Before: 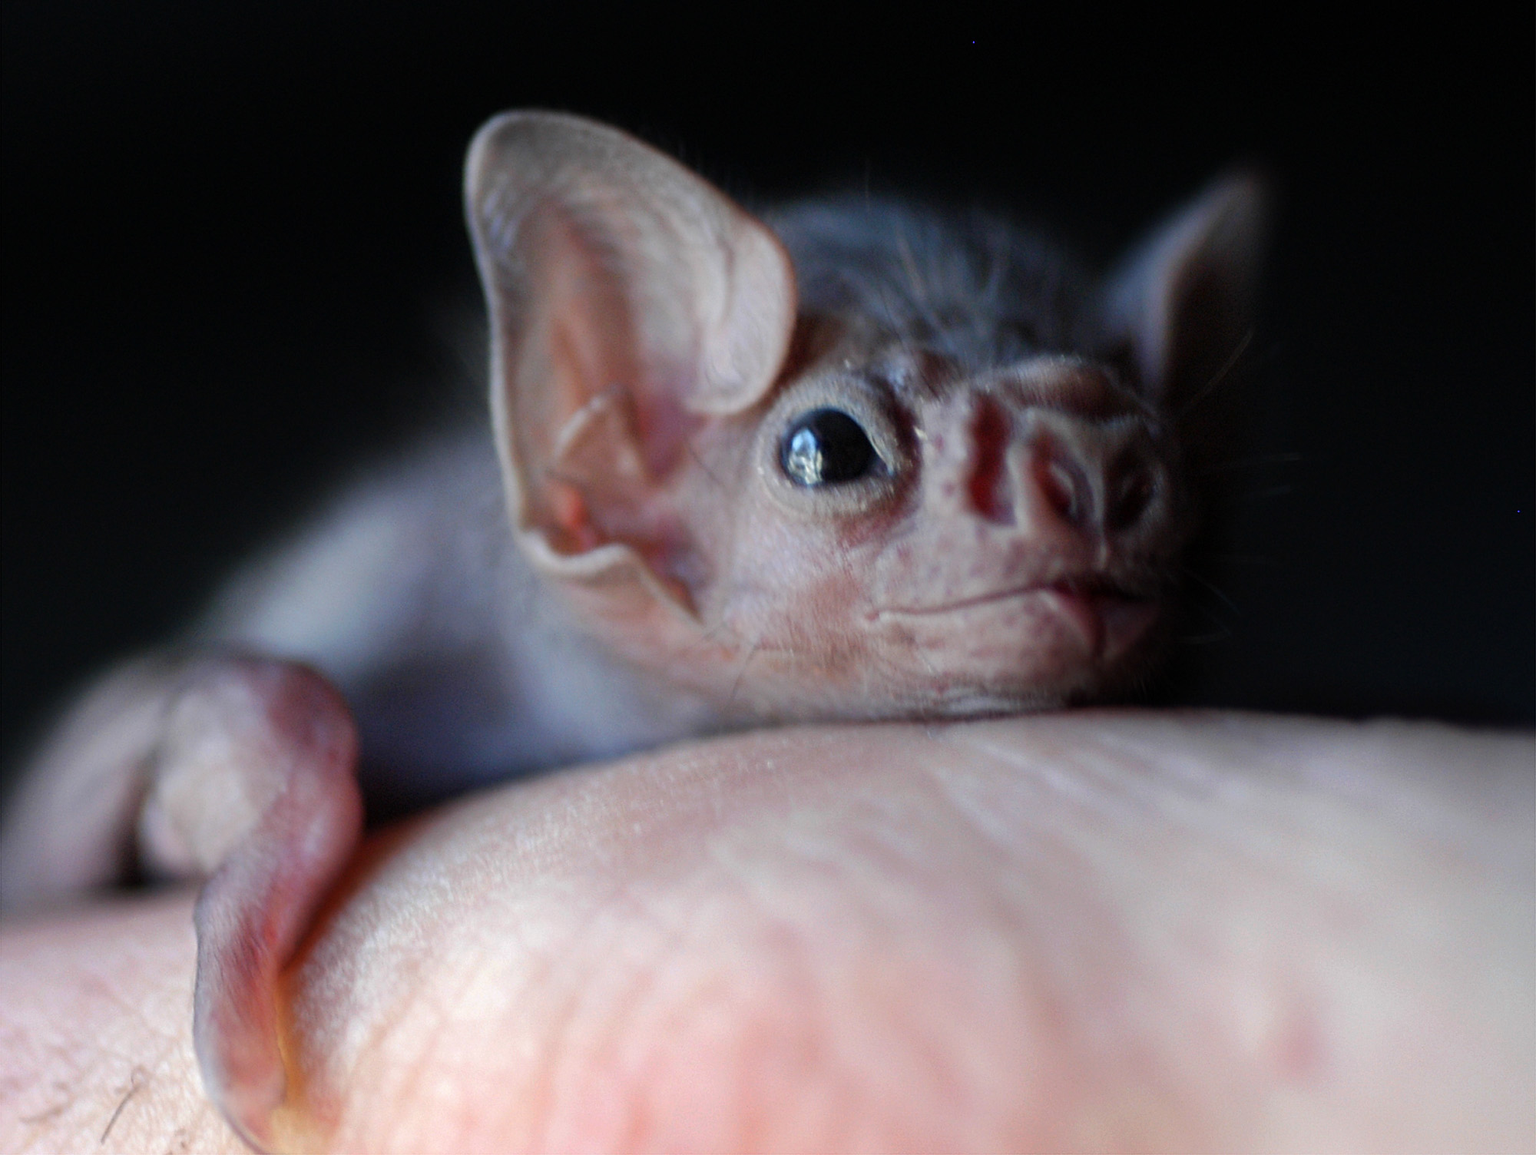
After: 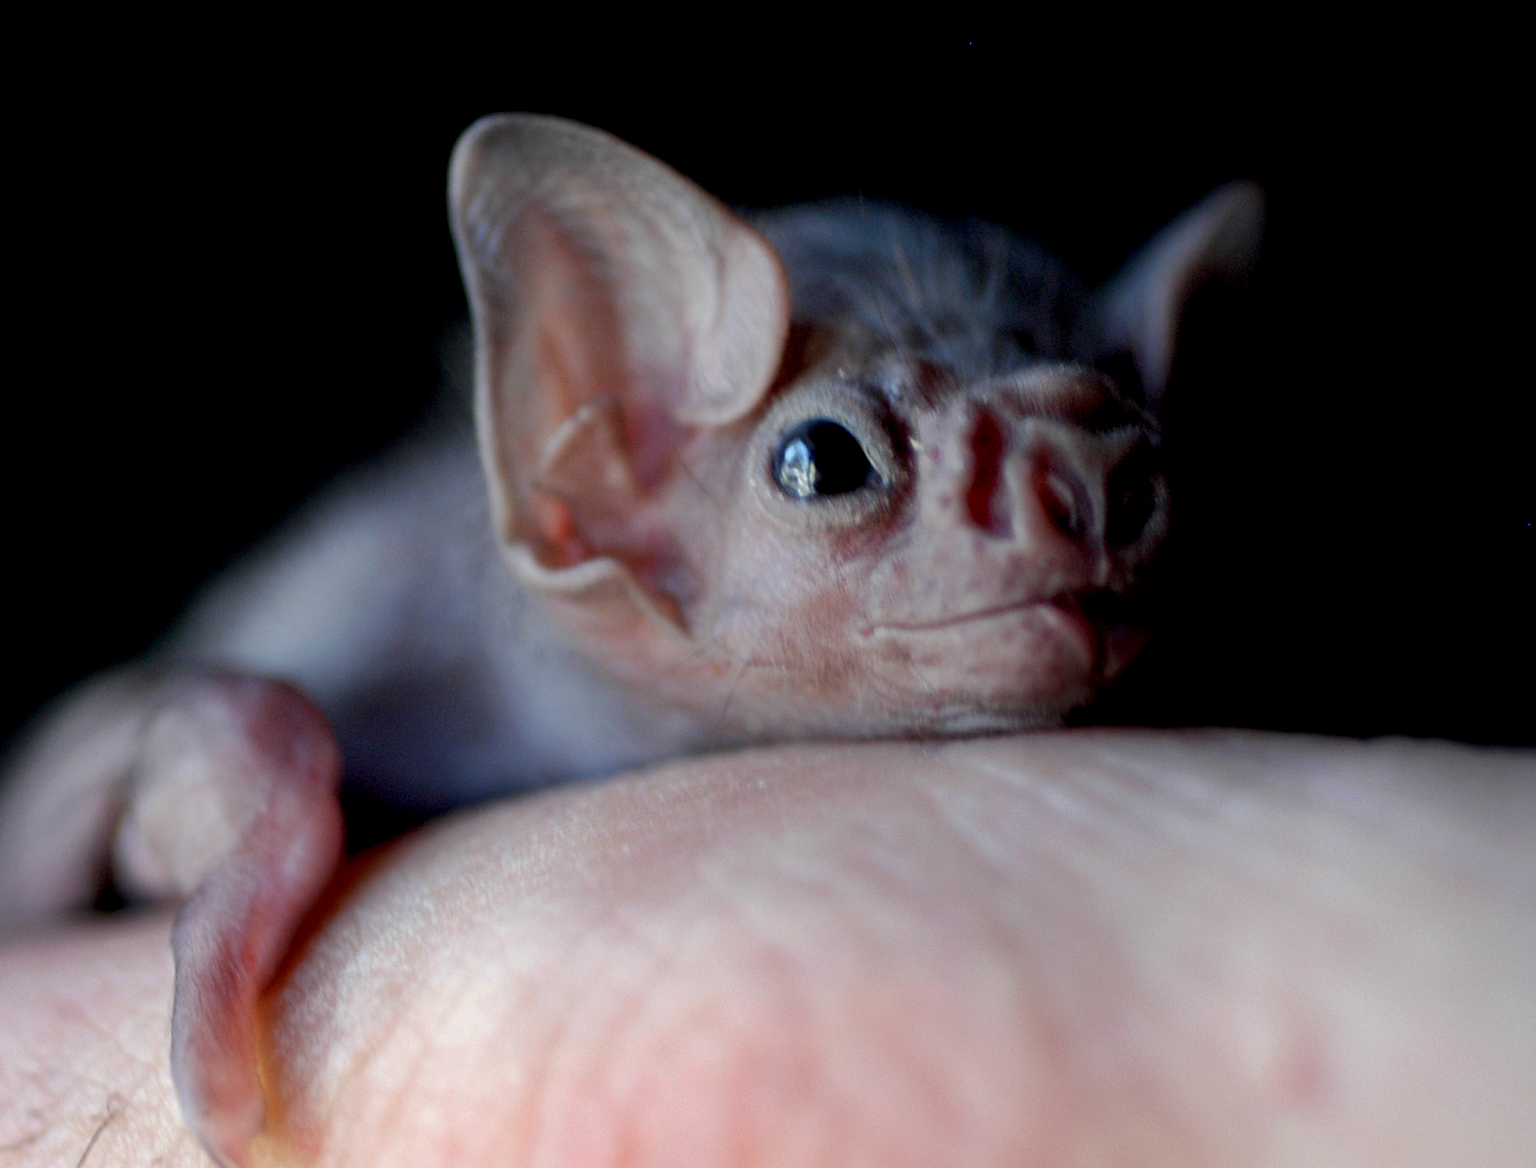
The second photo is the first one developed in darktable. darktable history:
exposure: black level correction 0.009, exposure -0.159 EV, compensate highlight preservation false
crop and rotate: left 1.774%, right 0.633%, bottom 1.28%
